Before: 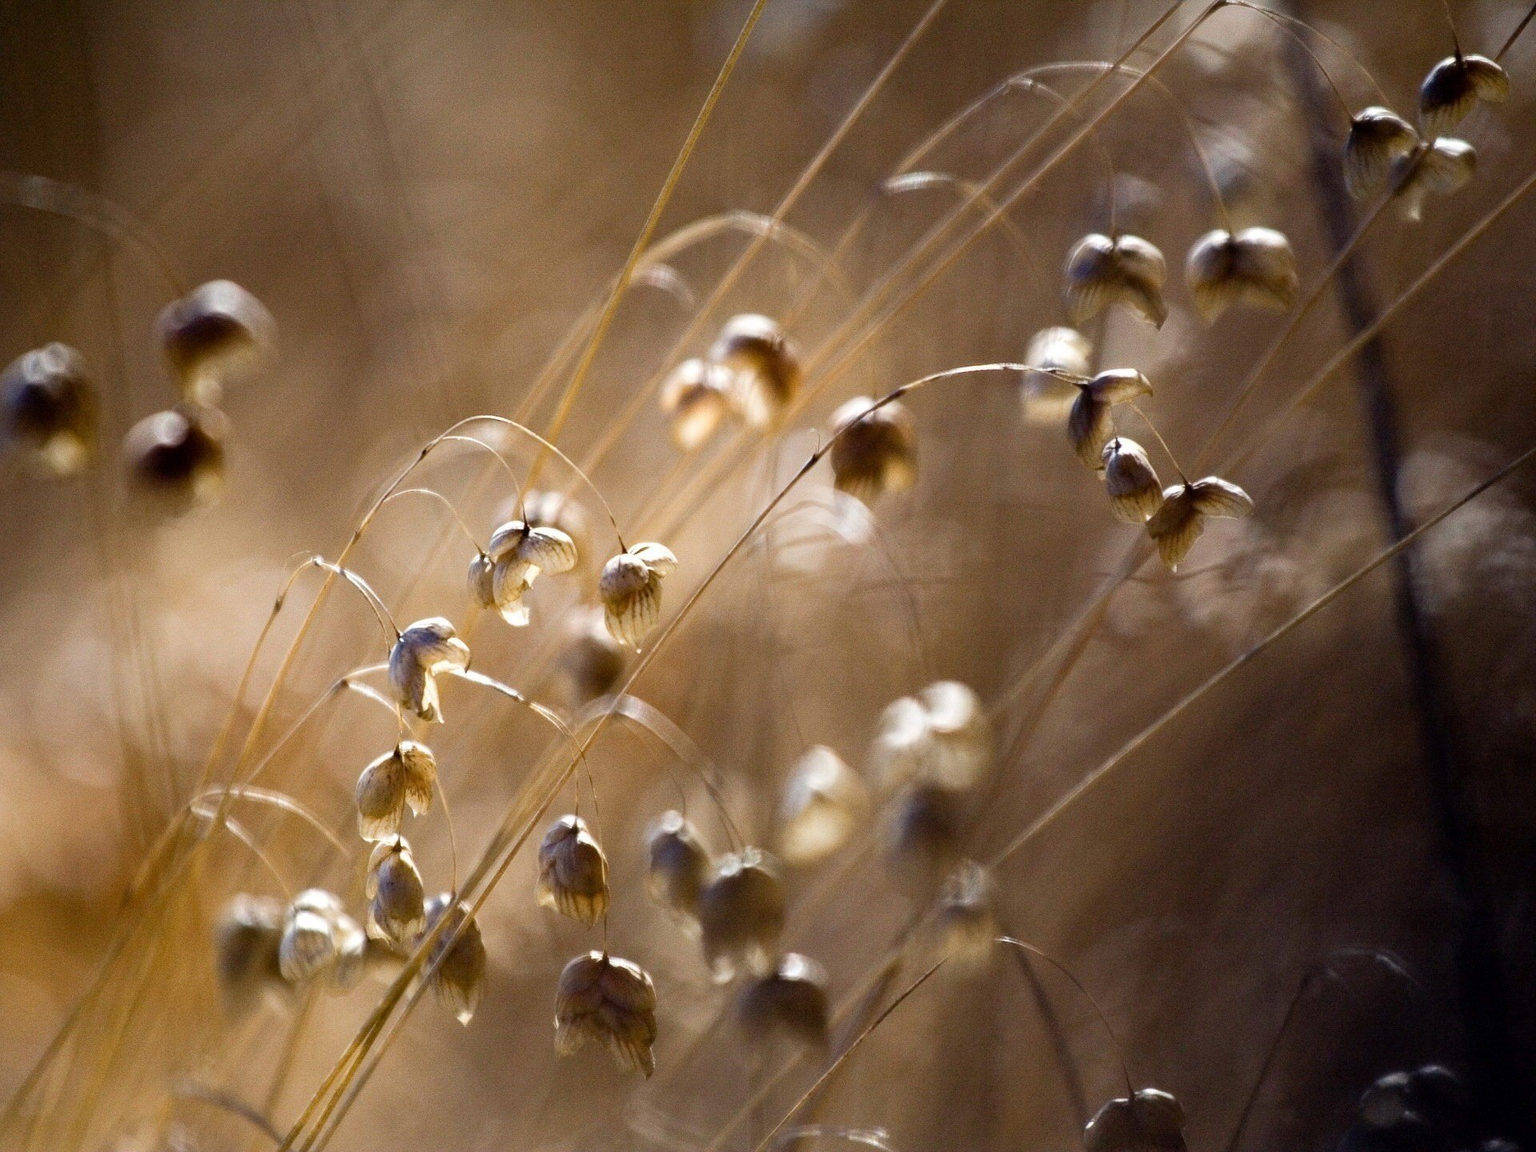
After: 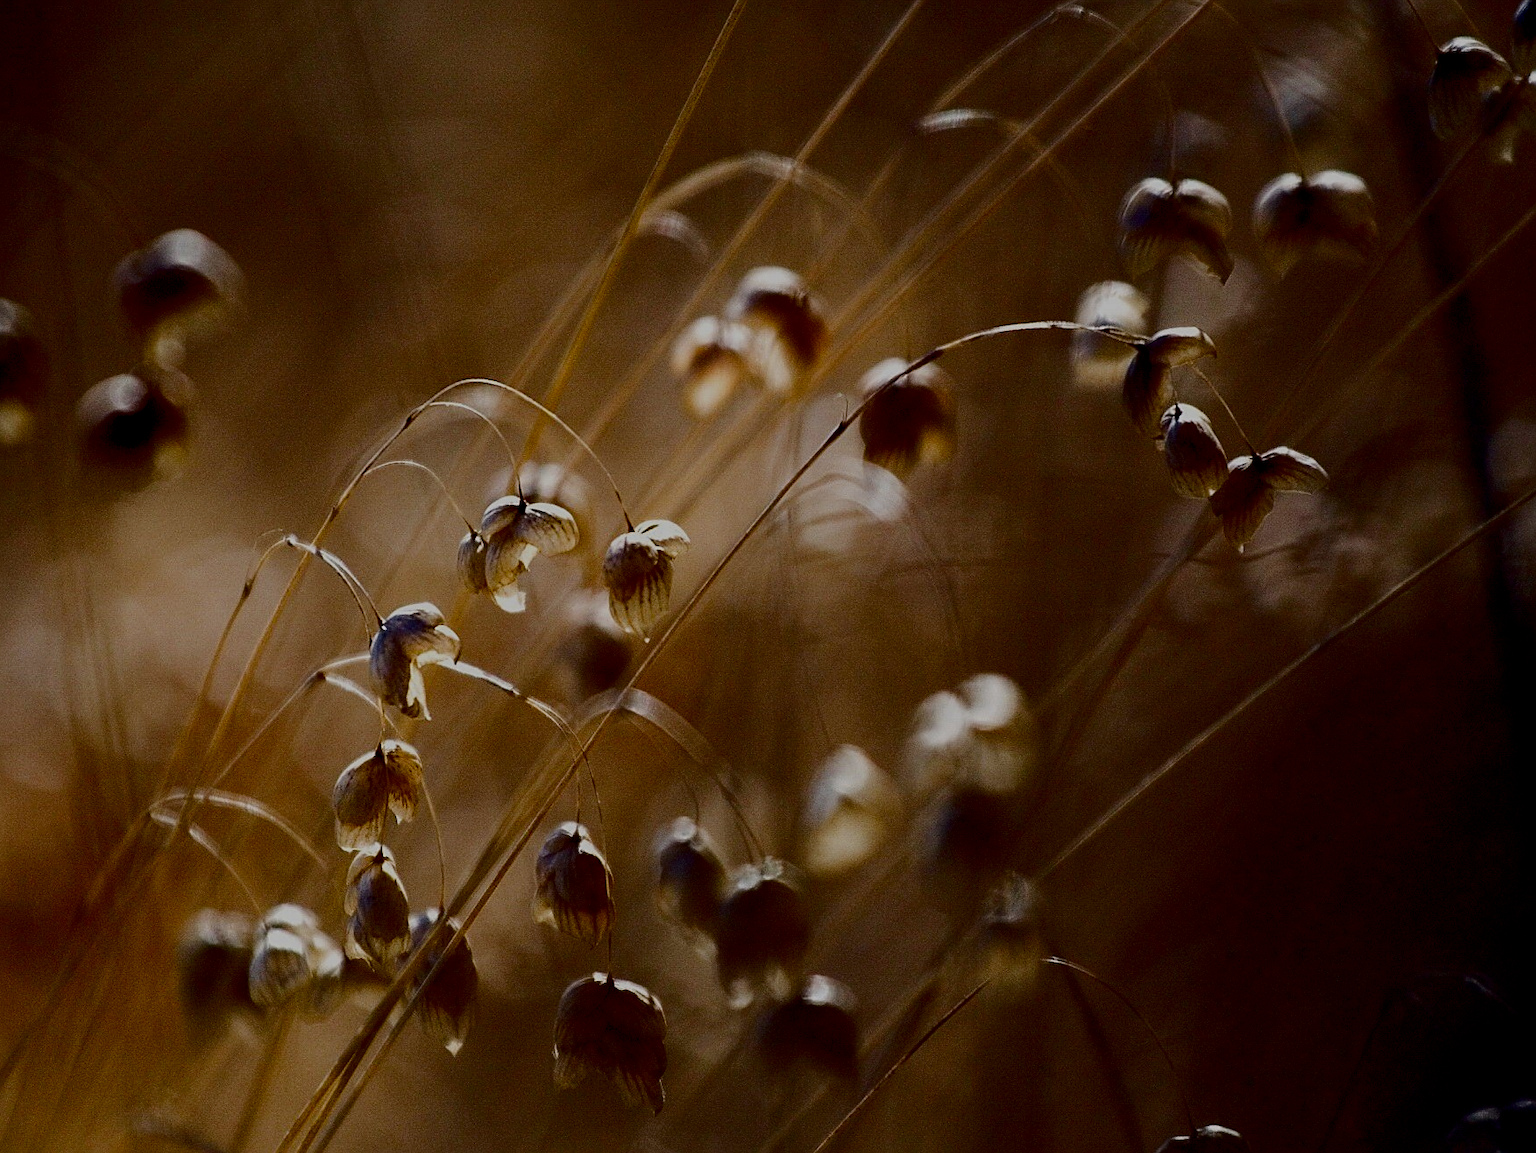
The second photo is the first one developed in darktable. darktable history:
sharpen: on, module defaults
crop: left 3.628%, top 6.419%, right 6.119%, bottom 3.222%
filmic rgb: black relative exposure -7.65 EV, white relative exposure 4.56 EV, hardness 3.61
exposure: compensate highlight preservation false
contrast brightness saturation: contrast 0.09, brightness -0.58, saturation 0.174
